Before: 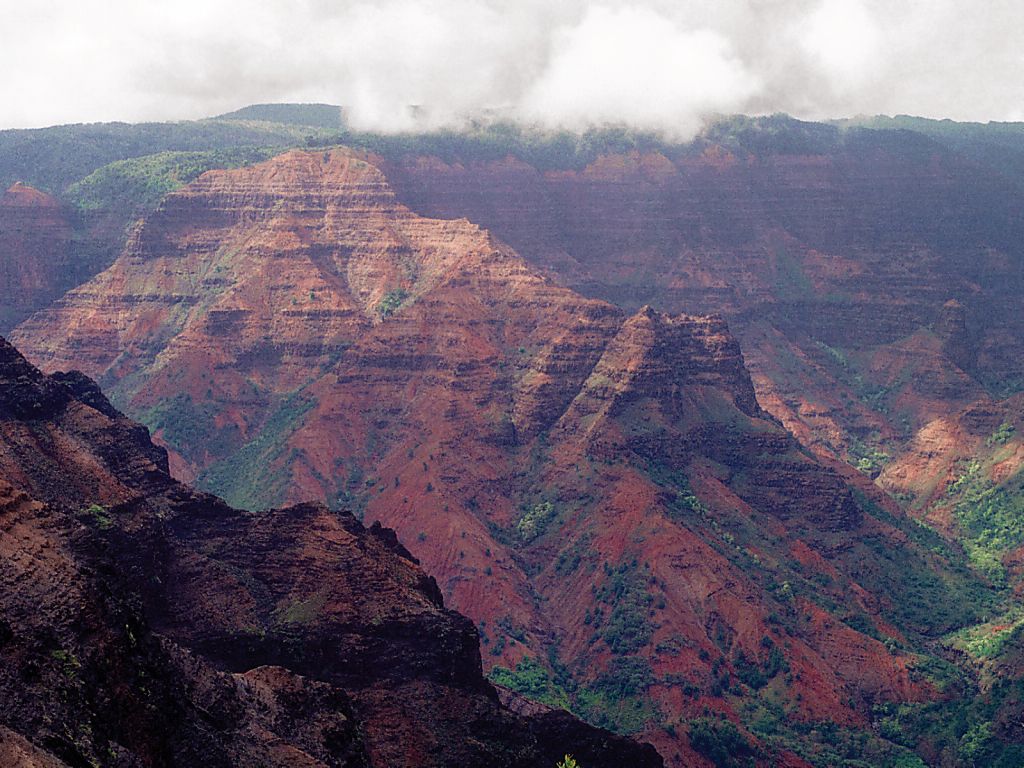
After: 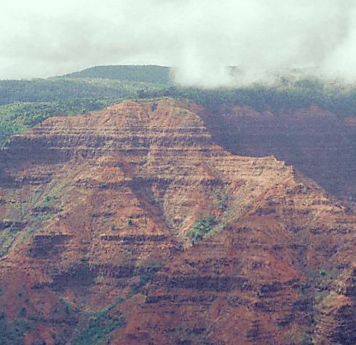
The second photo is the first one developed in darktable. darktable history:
color correction: highlights a* -8, highlights b* 3.1
rotate and perspective: rotation 0.72°, lens shift (vertical) -0.352, lens shift (horizontal) -0.051, crop left 0.152, crop right 0.859, crop top 0.019, crop bottom 0.964
crop and rotate: left 10.817%, top 0.062%, right 47.194%, bottom 53.626%
